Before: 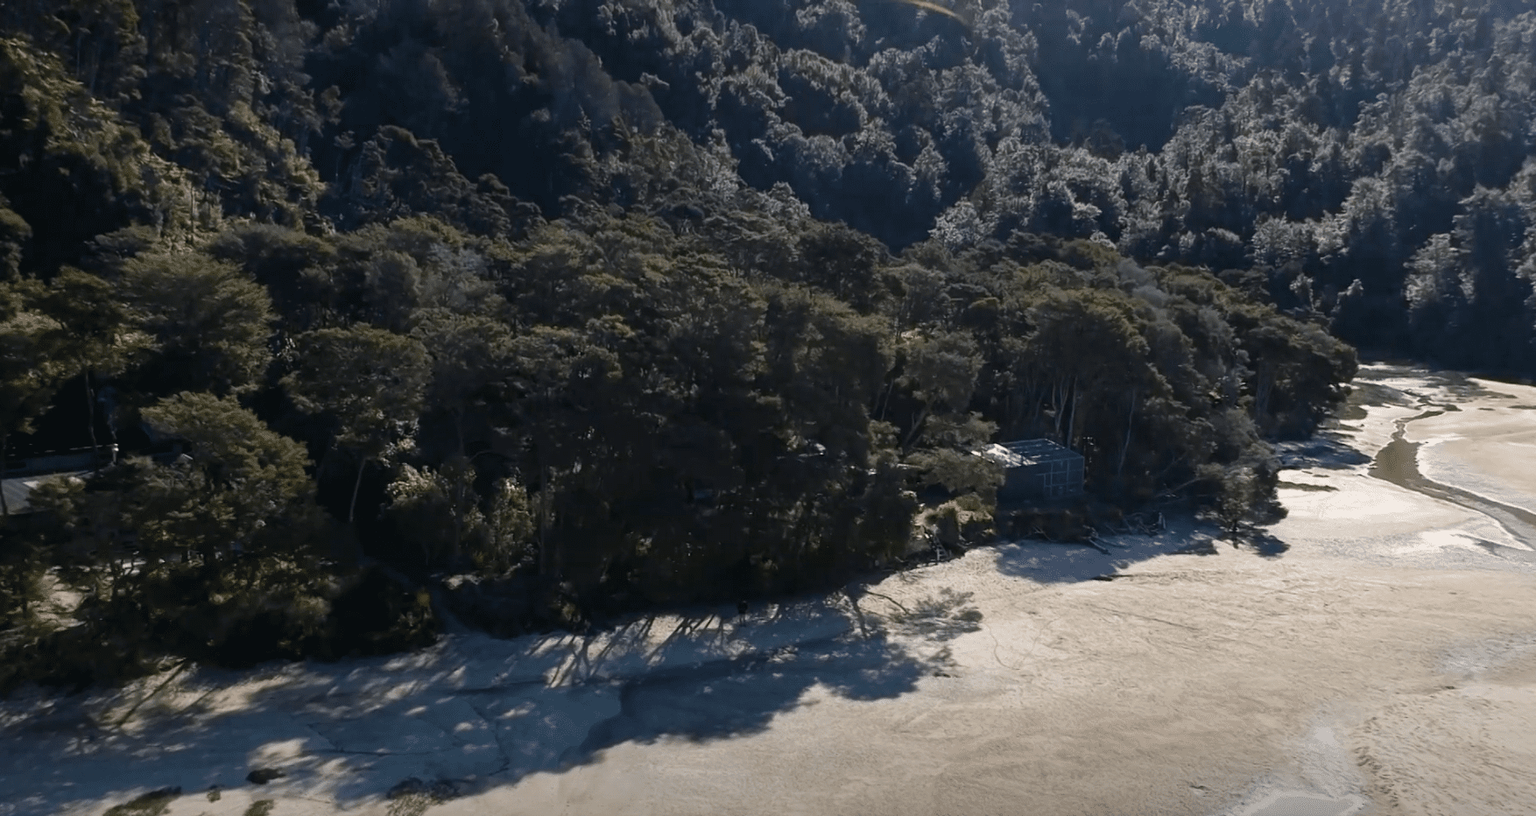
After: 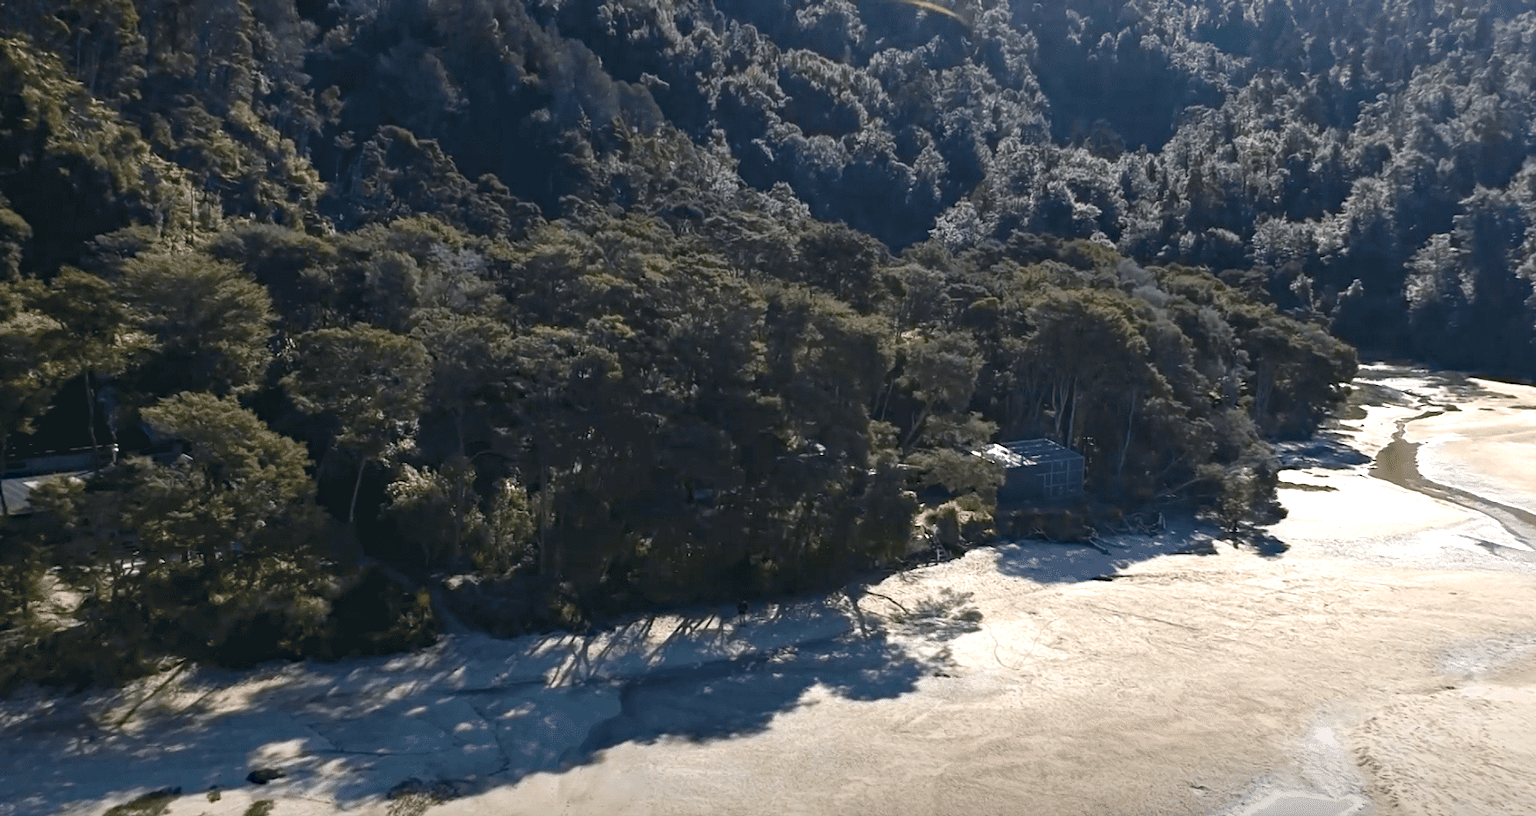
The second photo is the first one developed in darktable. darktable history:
exposure: black level correction 0, exposure 1.028 EV, compensate exposure bias true, compensate highlight preservation false
haze removal: compatibility mode true, adaptive false
tone equalizer: -8 EV 0.261 EV, -7 EV 0.445 EV, -6 EV 0.396 EV, -5 EV 0.216 EV, -3 EV -0.271 EV, -2 EV -0.422 EV, -1 EV -0.416 EV, +0 EV -0.274 EV, smoothing 1
